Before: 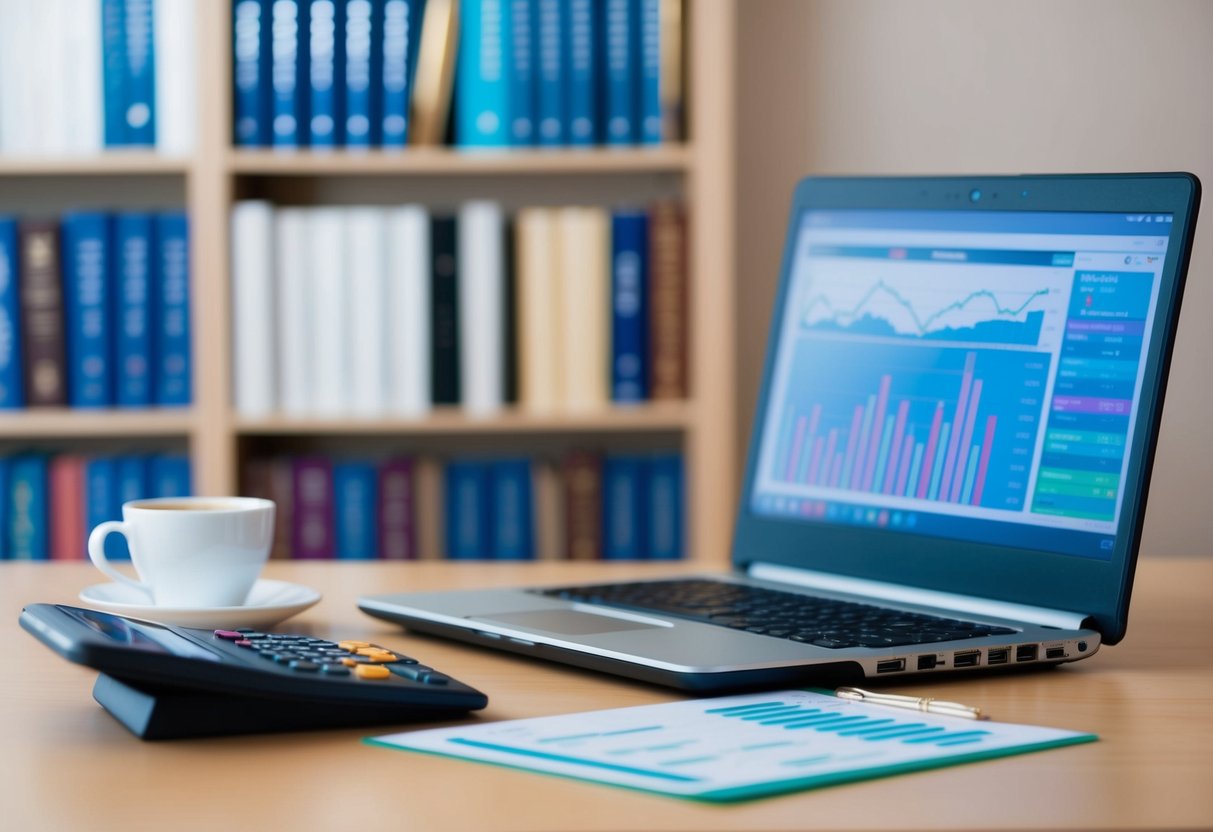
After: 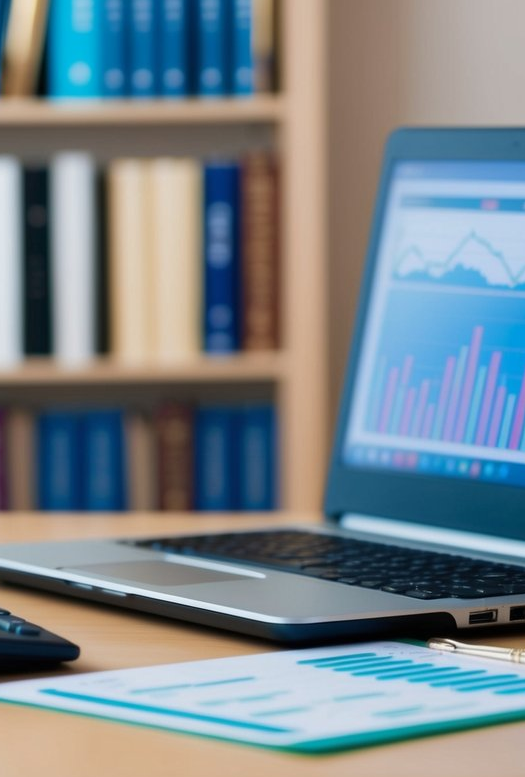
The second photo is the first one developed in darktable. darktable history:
levels: mode automatic
crop: left 33.703%, top 5.981%, right 22.95%
